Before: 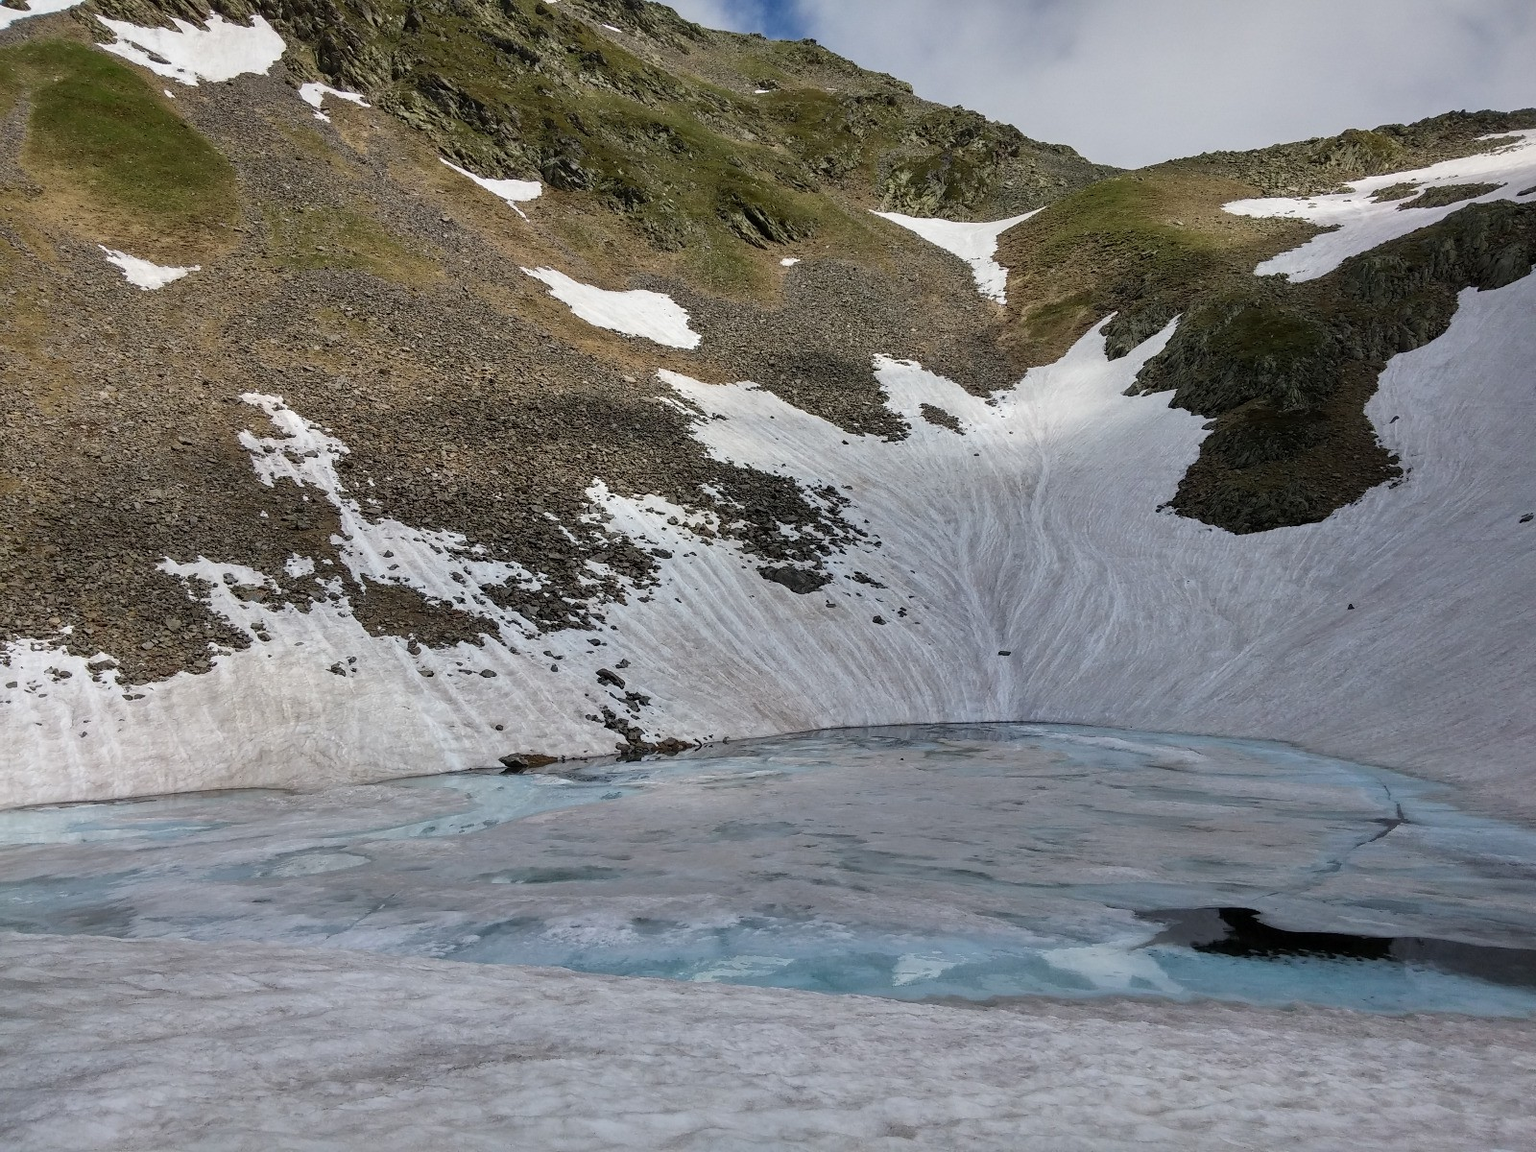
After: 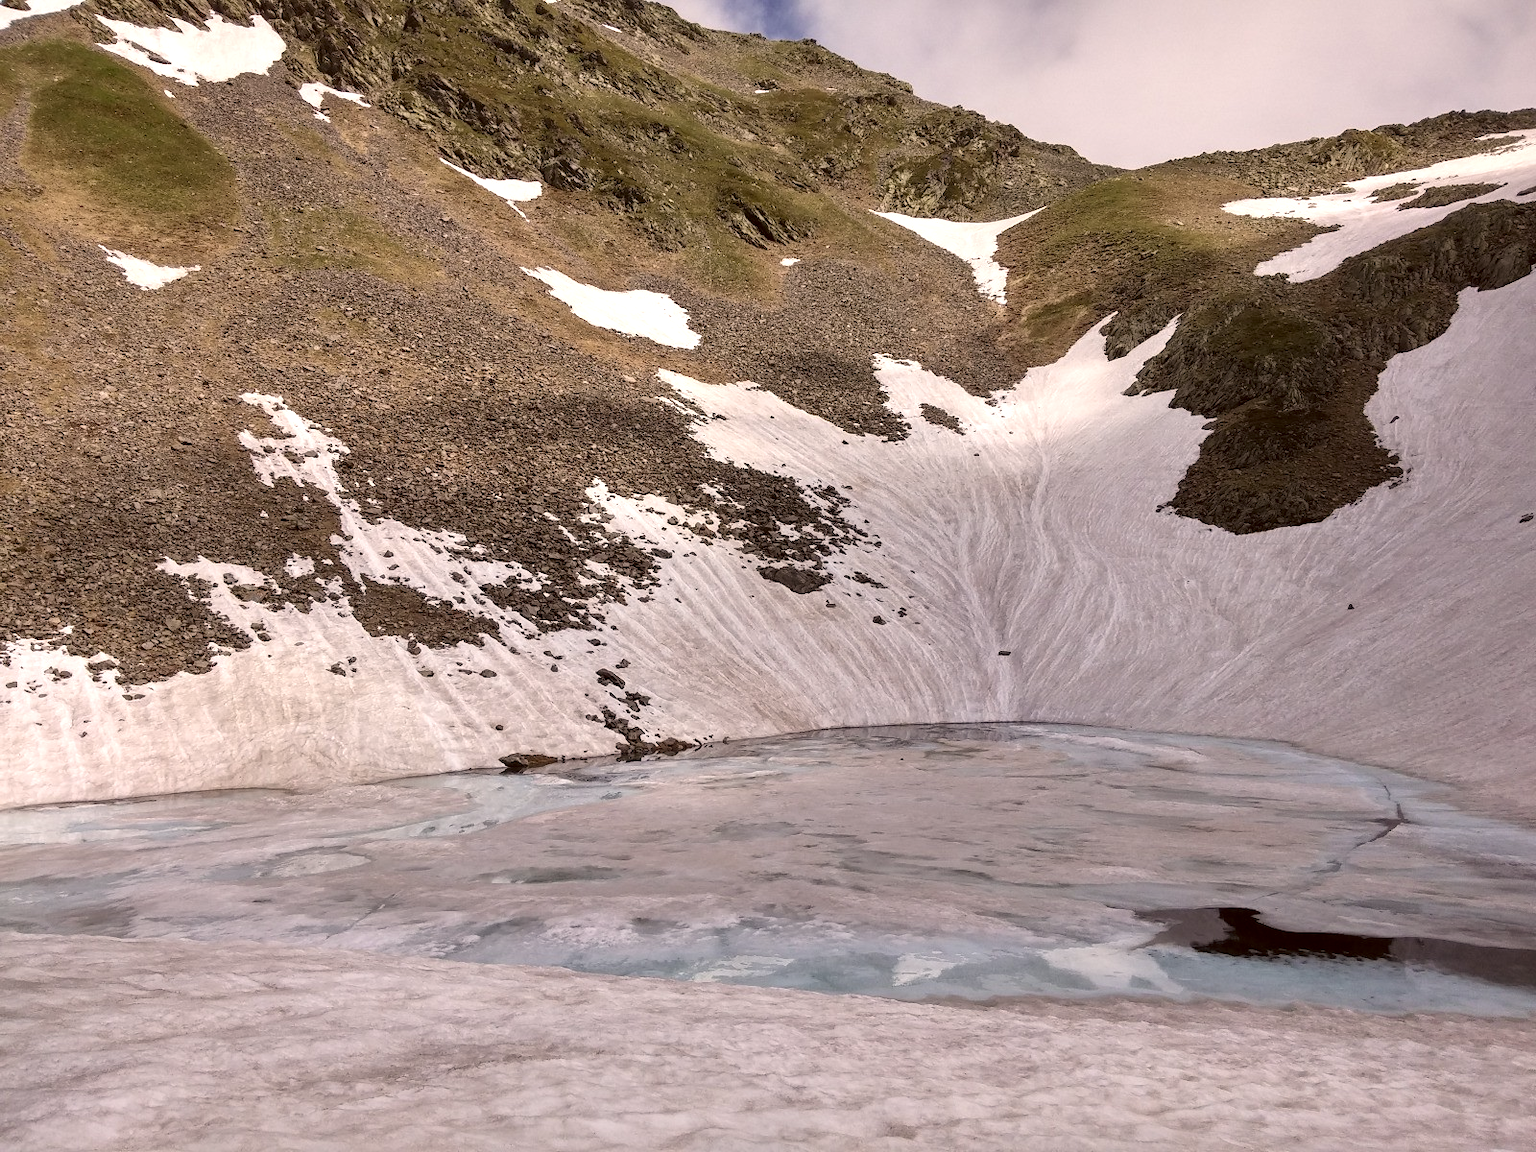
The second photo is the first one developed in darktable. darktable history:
exposure: exposure 0.515 EV, compensate highlight preservation false
color correction: highlights a* 10.21, highlights b* 9.79, shadows a* 8.61, shadows b* 7.88, saturation 0.8
